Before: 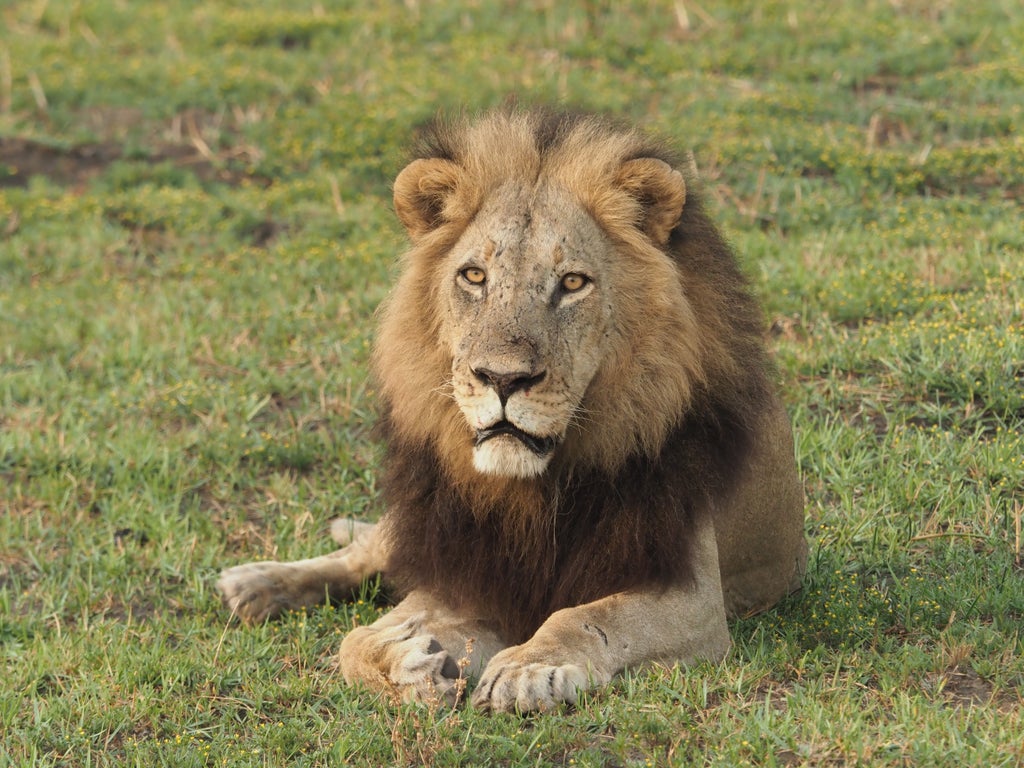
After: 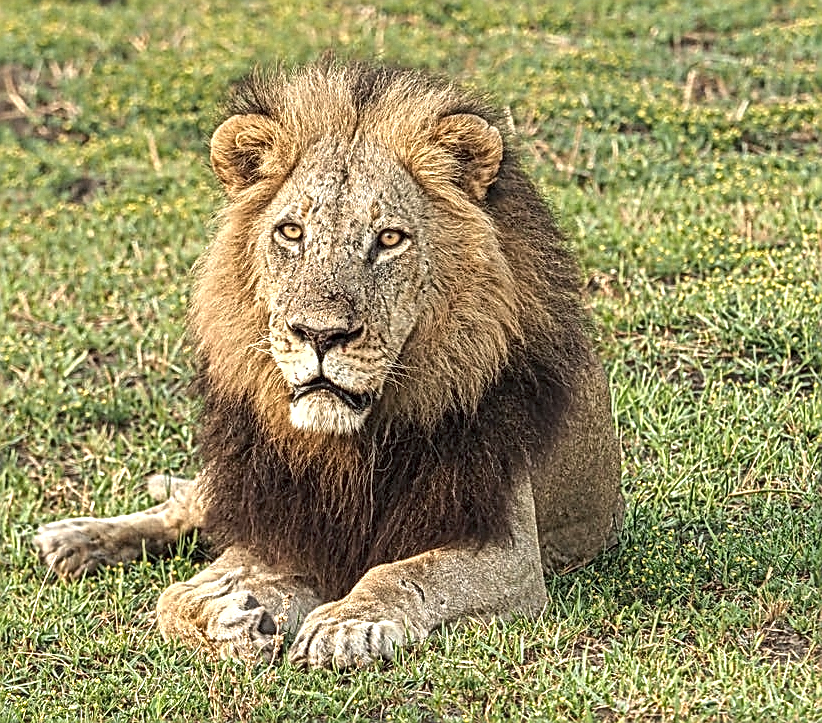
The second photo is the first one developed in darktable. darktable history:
local contrast: mode bilateral grid, contrast 20, coarseness 3, detail 300%, midtone range 0.2
crop and rotate: left 17.959%, top 5.771%, right 1.742%
sharpen: on, module defaults
exposure: black level correction 0.001, exposure 0.5 EV, compensate exposure bias true, compensate highlight preservation false
